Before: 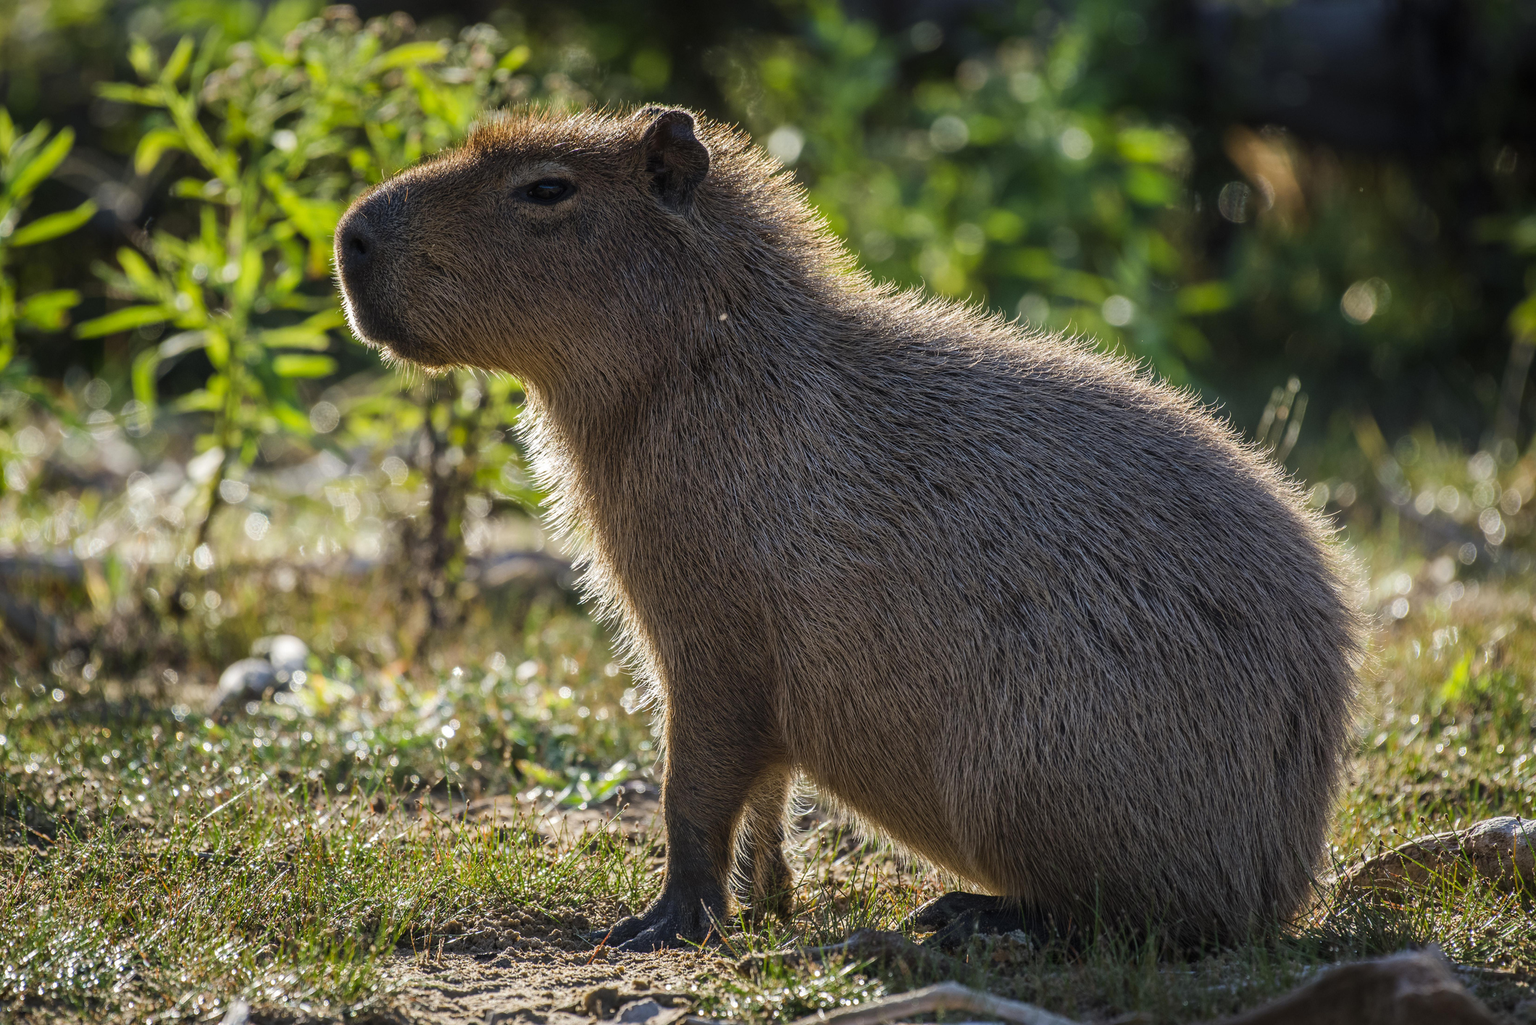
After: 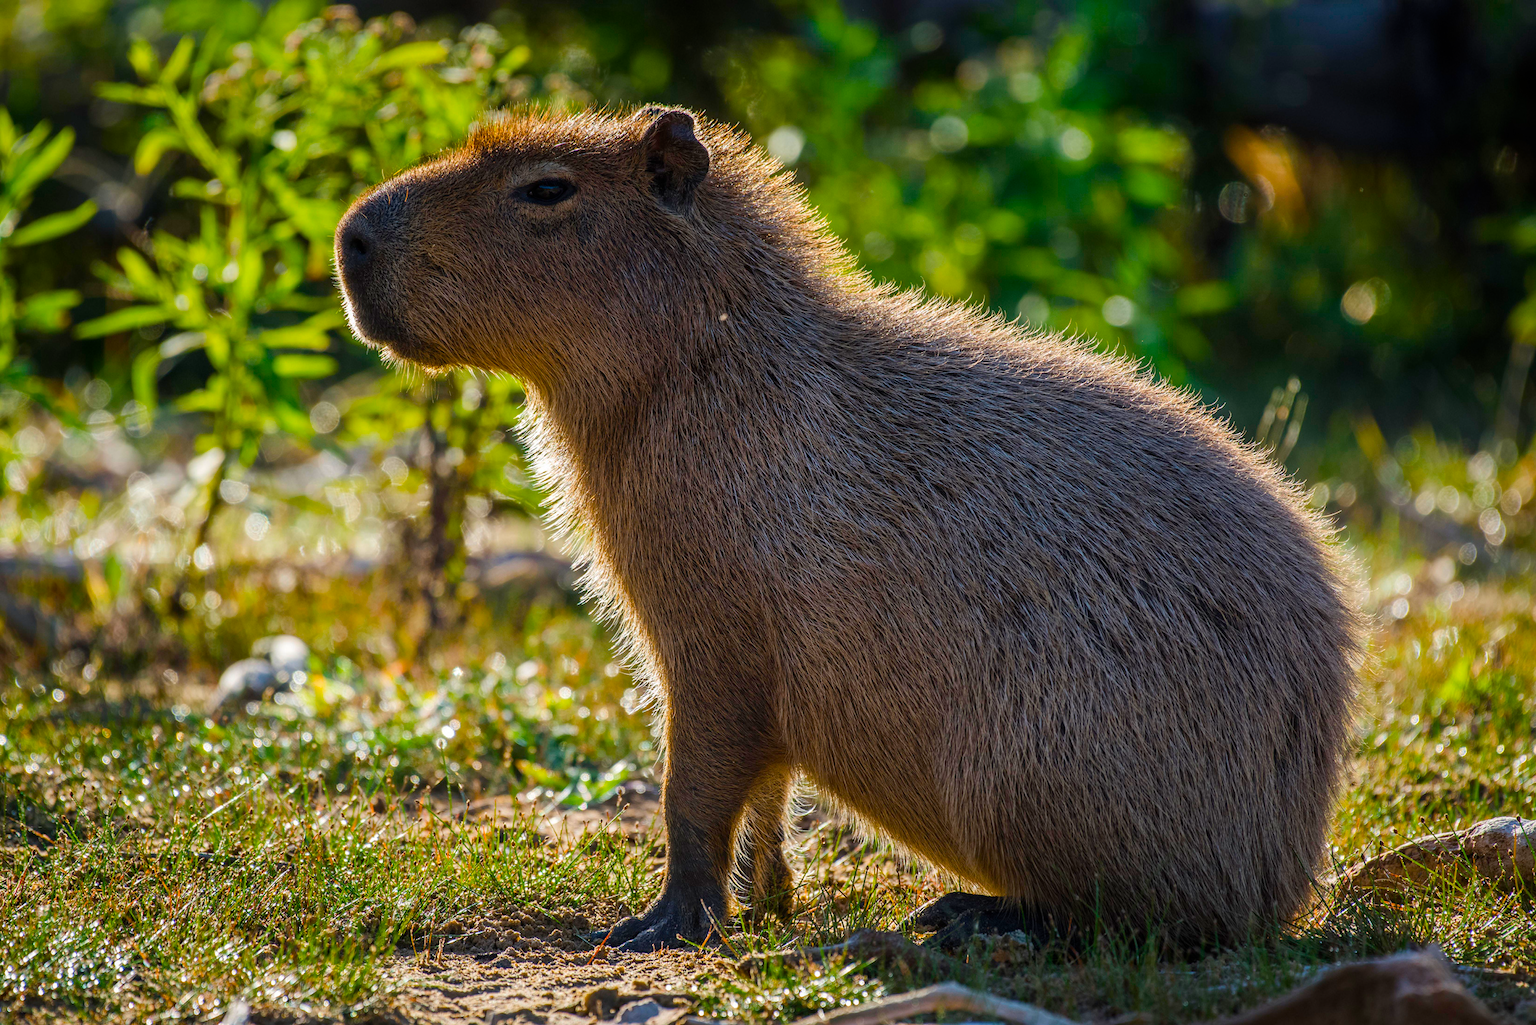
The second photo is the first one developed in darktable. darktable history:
color balance rgb: perceptual saturation grading › global saturation 28.276%, perceptual saturation grading › mid-tones 12.038%, perceptual saturation grading › shadows 11.186%, global vibrance 20%
